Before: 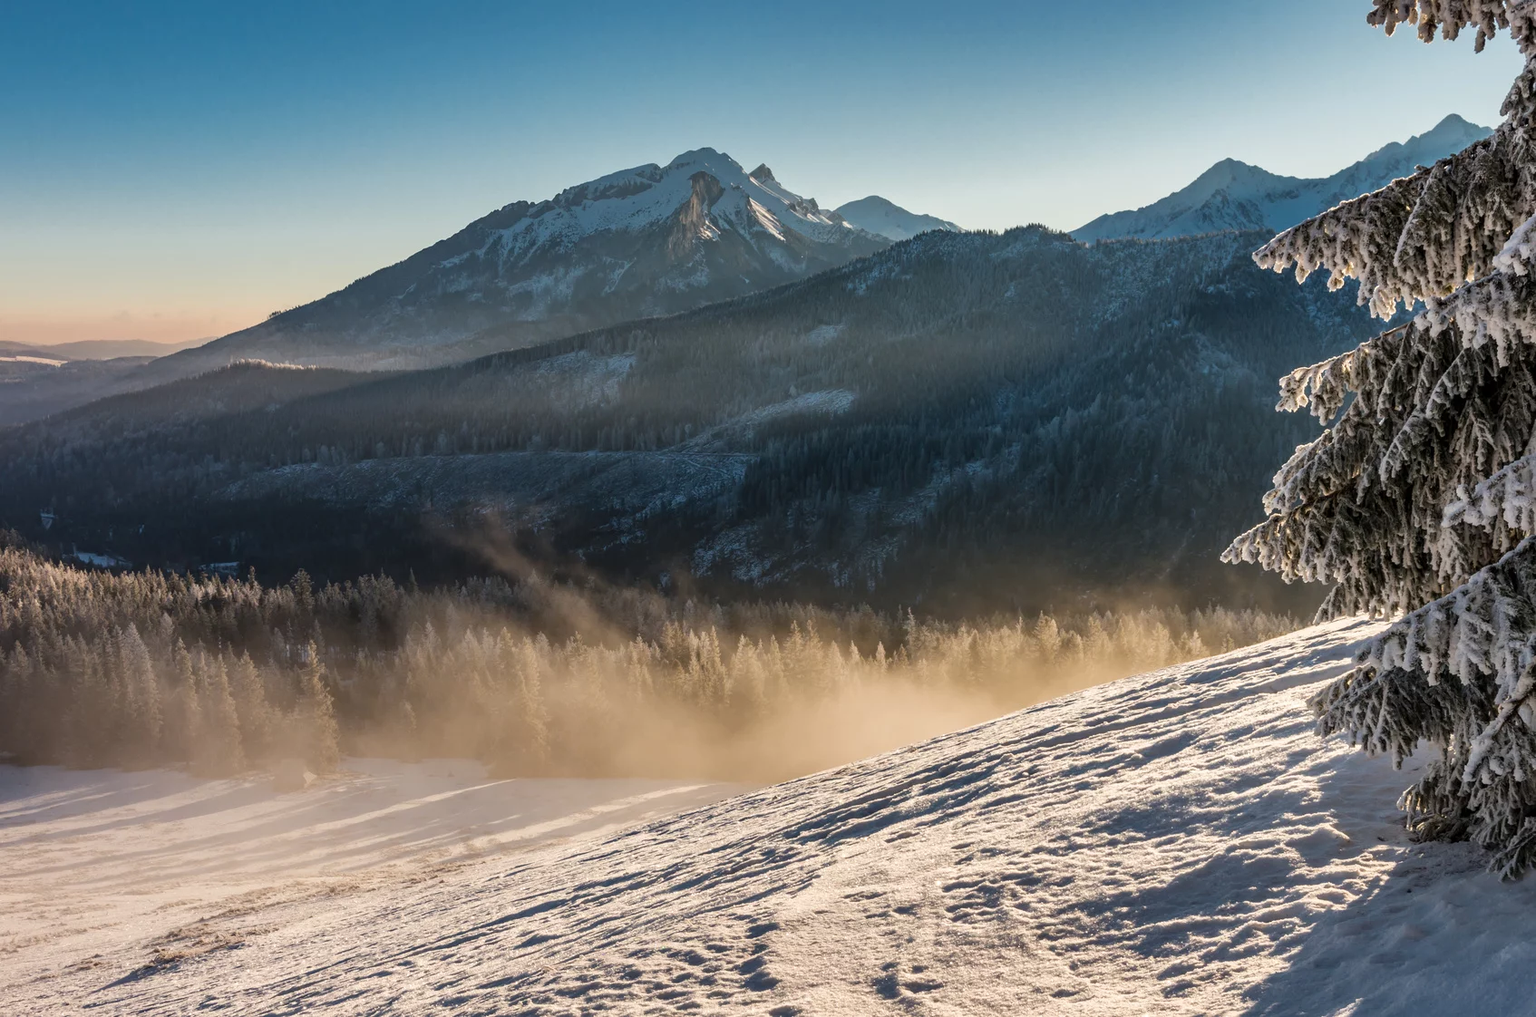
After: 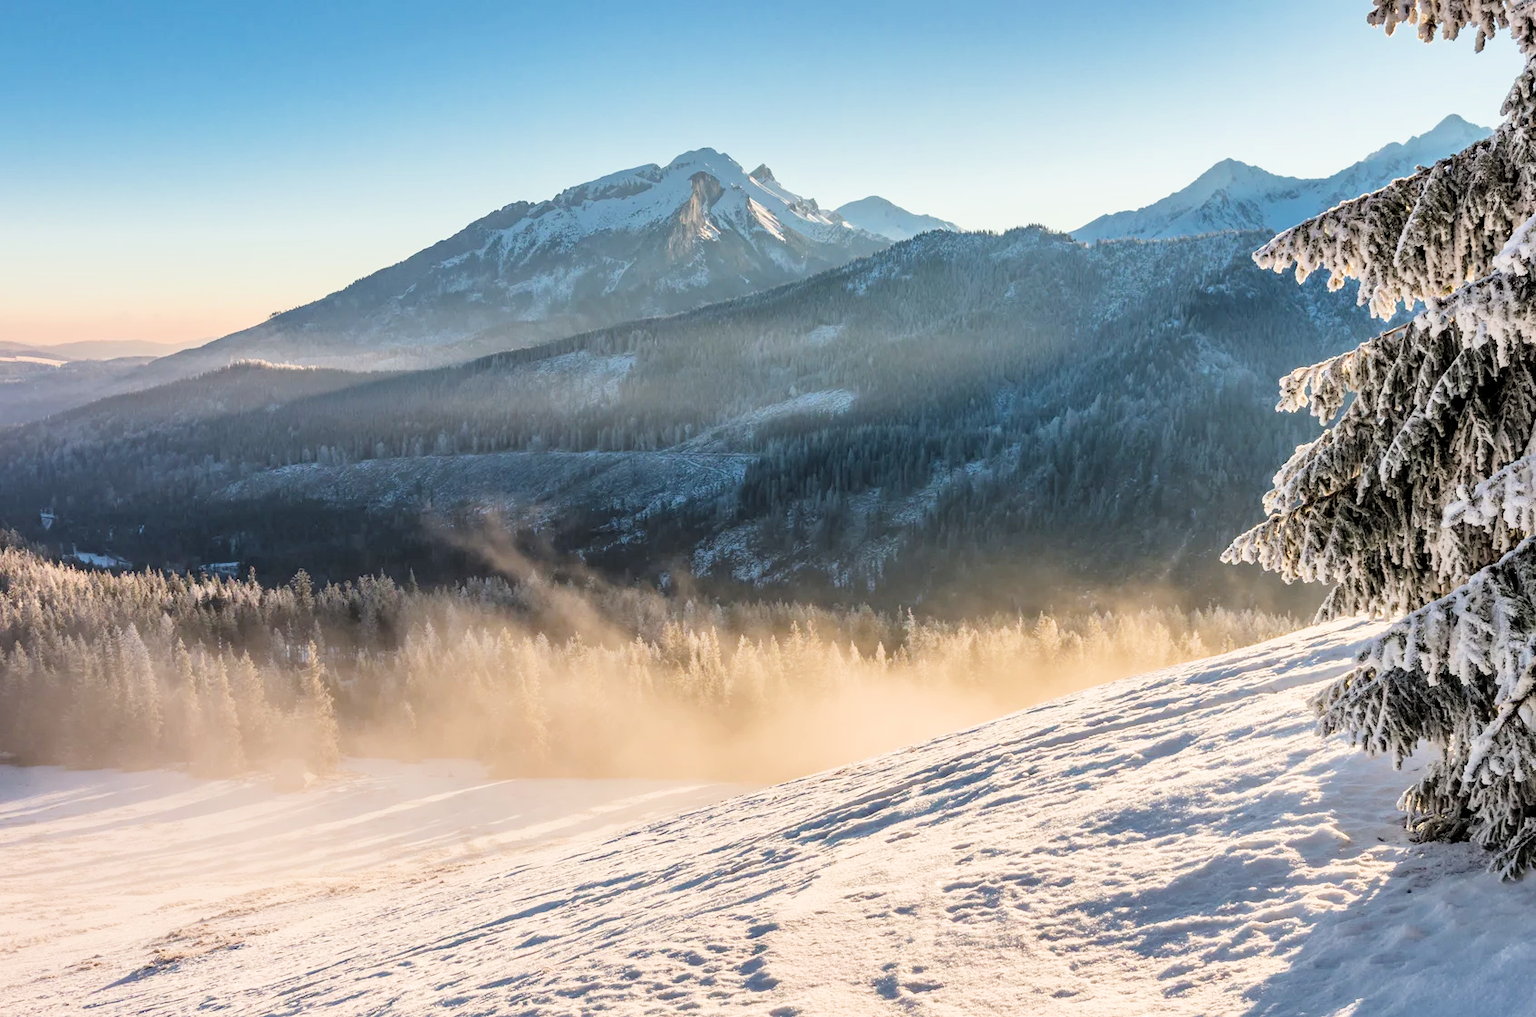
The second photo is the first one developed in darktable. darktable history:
exposure: exposure 1.482 EV, compensate highlight preservation false
filmic rgb: black relative exposure -7.73 EV, white relative exposure 4.42 EV, hardness 3.76, latitude 37.76%, contrast 0.978, highlights saturation mix 9.83%, shadows ↔ highlights balance 4.52%
